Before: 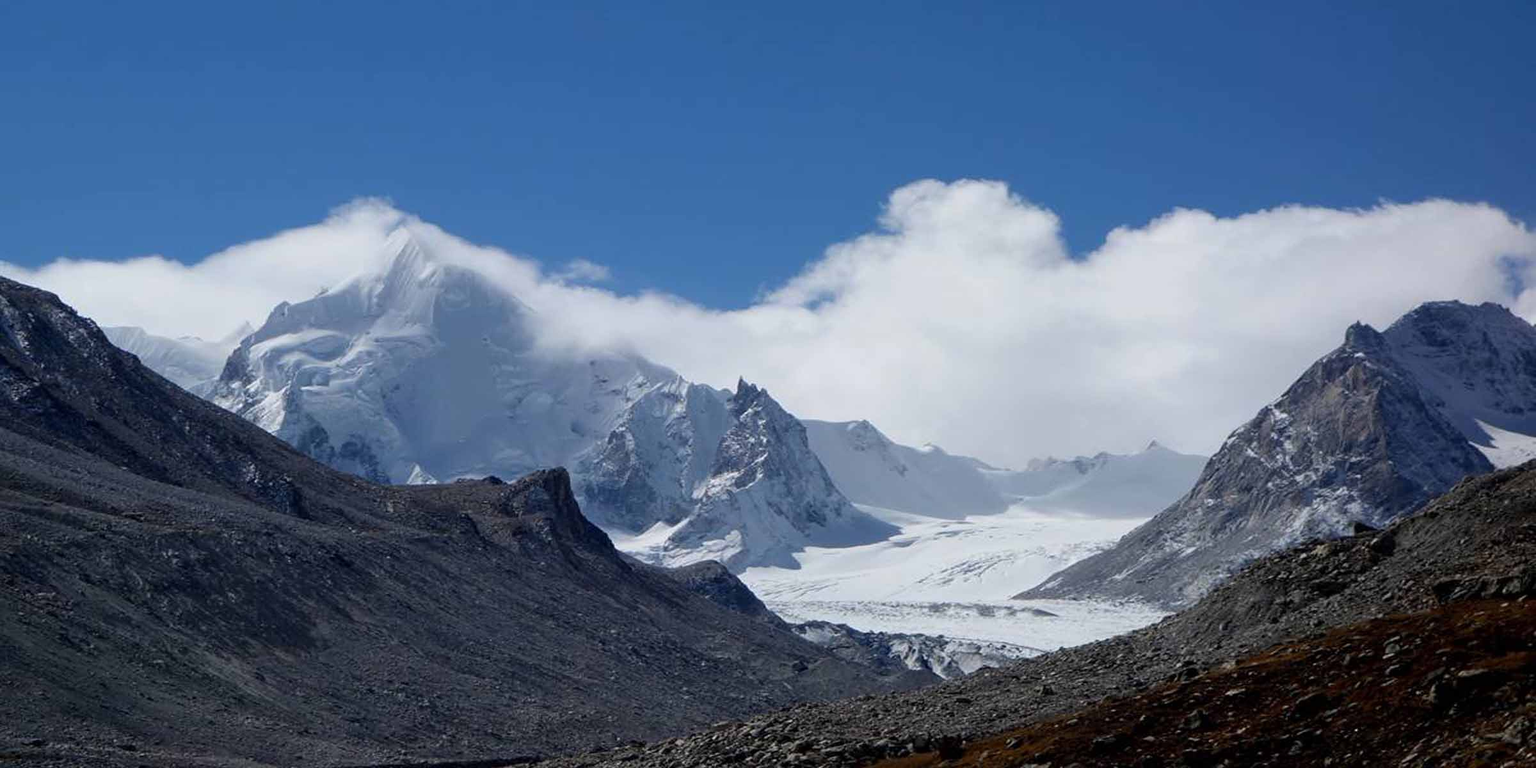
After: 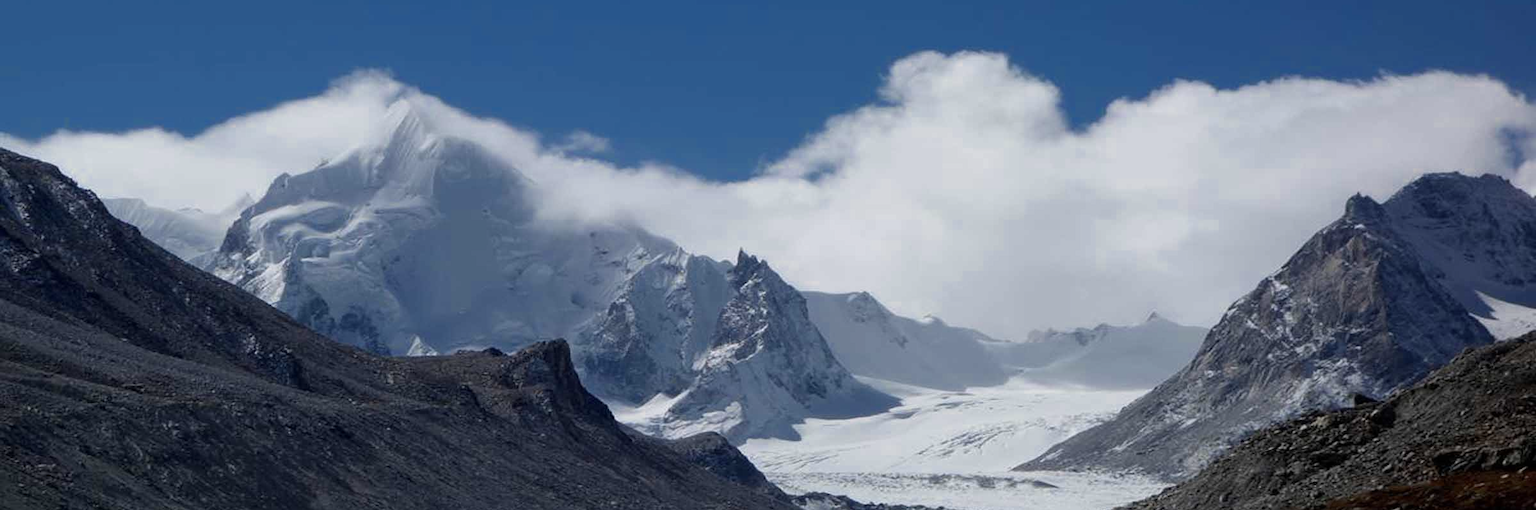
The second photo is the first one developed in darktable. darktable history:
crop: top 16.75%, bottom 16.697%
color zones: curves: ch0 [(0, 0.5) (0.125, 0.4) (0.25, 0.5) (0.375, 0.4) (0.5, 0.4) (0.625, 0.35) (0.75, 0.35) (0.875, 0.5)]; ch1 [(0, 0.35) (0.125, 0.45) (0.25, 0.35) (0.375, 0.35) (0.5, 0.35) (0.625, 0.35) (0.75, 0.45) (0.875, 0.35)]; ch2 [(0, 0.6) (0.125, 0.5) (0.25, 0.5) (0.375, 0.6) (0.5, 0.6) (0.625, 0.5) (0.75, 0.5) (0.875, 0.5)]
